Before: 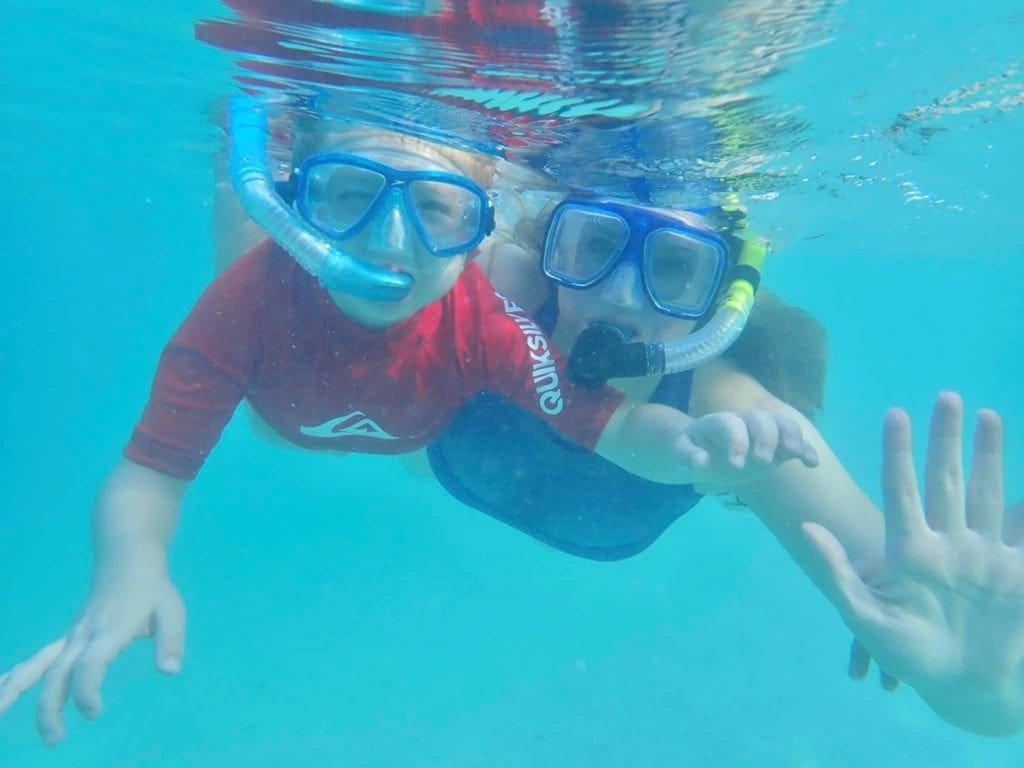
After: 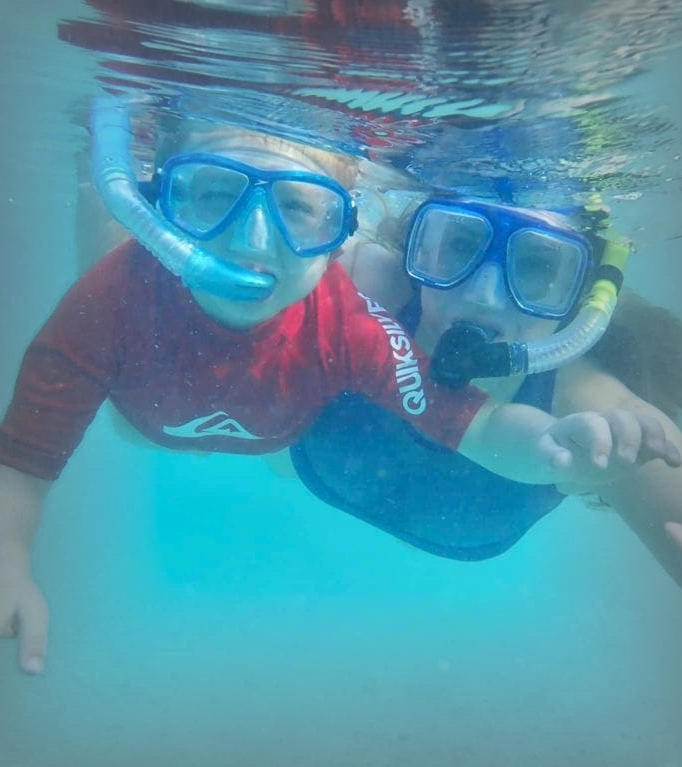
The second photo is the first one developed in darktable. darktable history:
contrast brightness saturation: contrast 0.084, saturation 0.018
crop and rotate: left 13.384%, right 19.949%
vignetting: fall-off start 53.64%, automatic ratio true, width/height ratio 1.314, shape 0.22, unbound false
